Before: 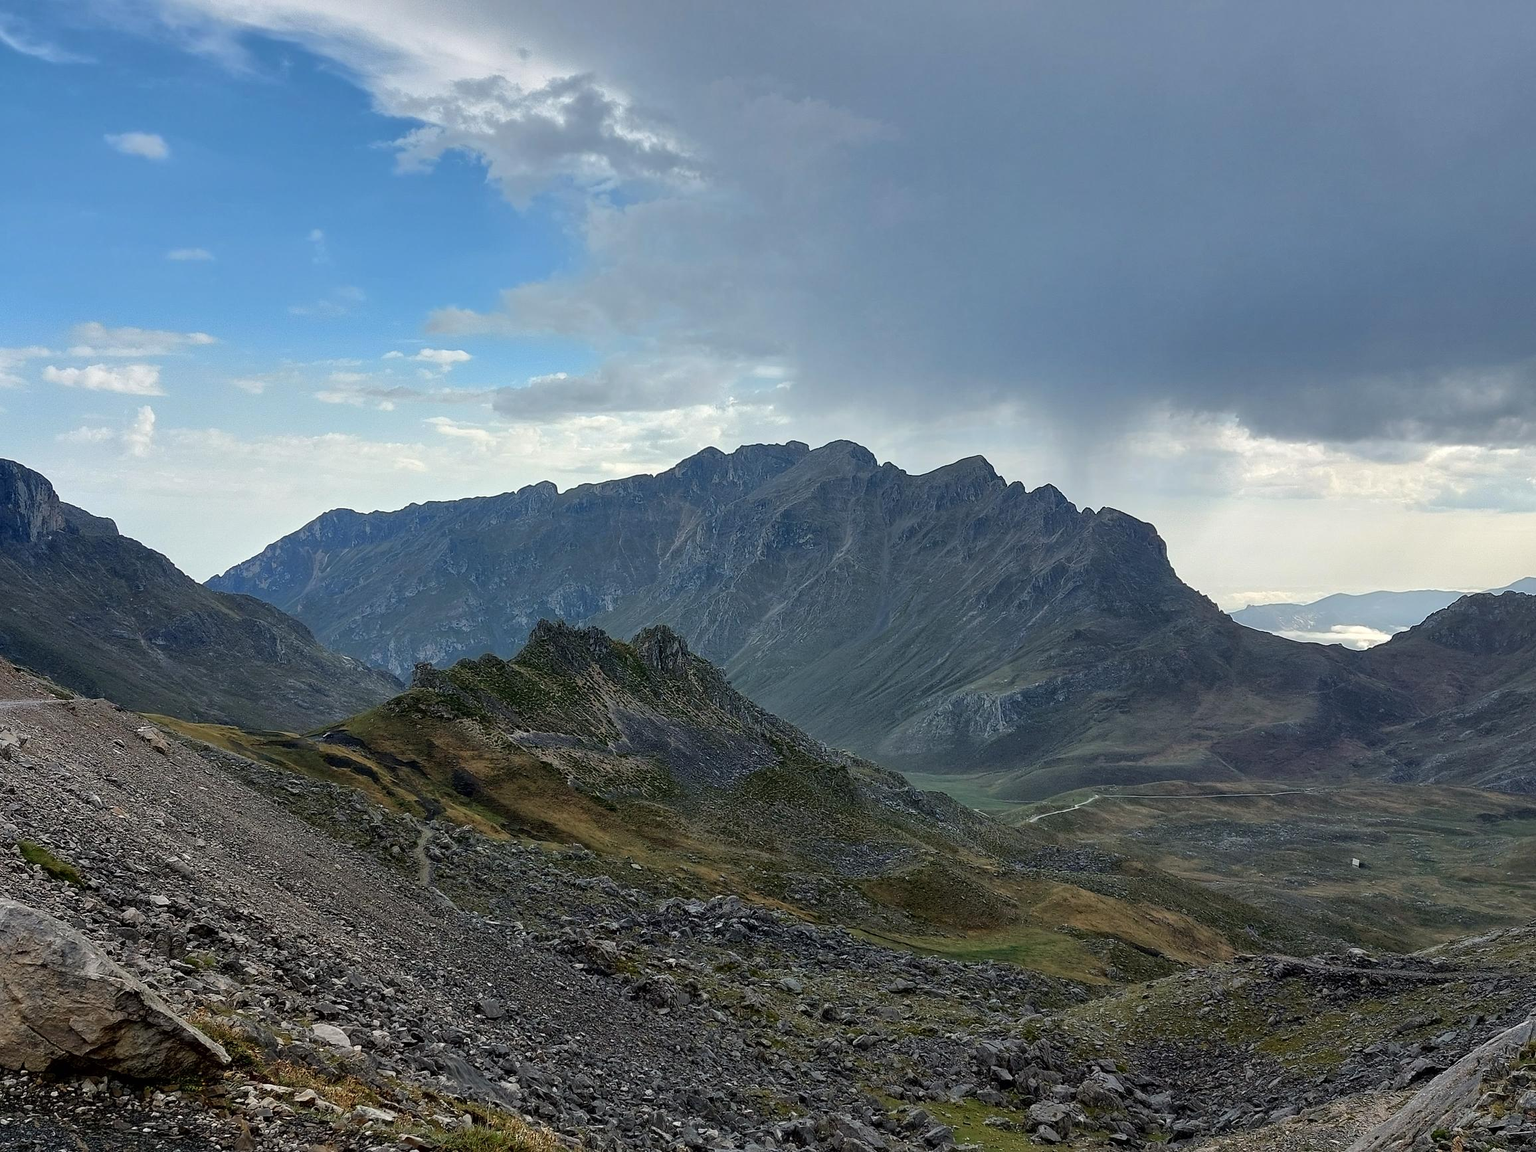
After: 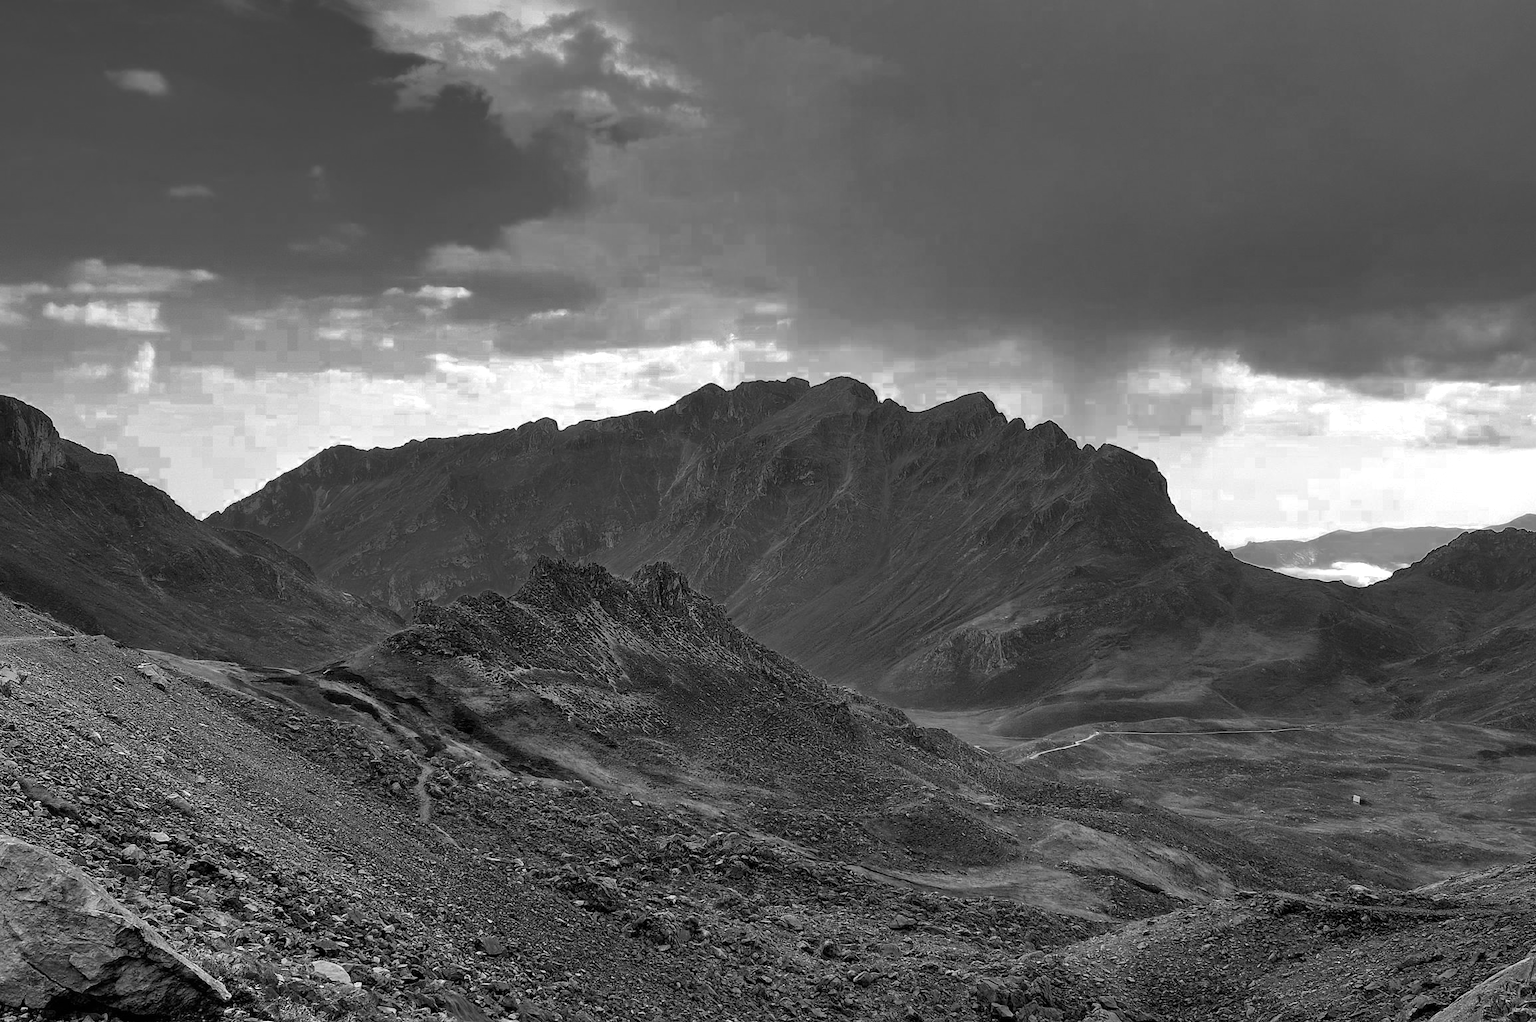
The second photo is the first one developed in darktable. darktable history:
crop and rotate: top 5.609%, bottom 5.609%
color zones: curves: ch0 [(0, 0.554) (0.146, 0.662) (0.293, 0.86) (0.503, 0.774) (0.637, 0.106) (0.74, 0.072) (0.866, 0.488) (0.998, 0.569)]; ch1 [(0, 0) (0.143, 0) (0.286, 0) (0.429, 0) (0.571, 0) (0.714, 0) (0.857, 0)]
